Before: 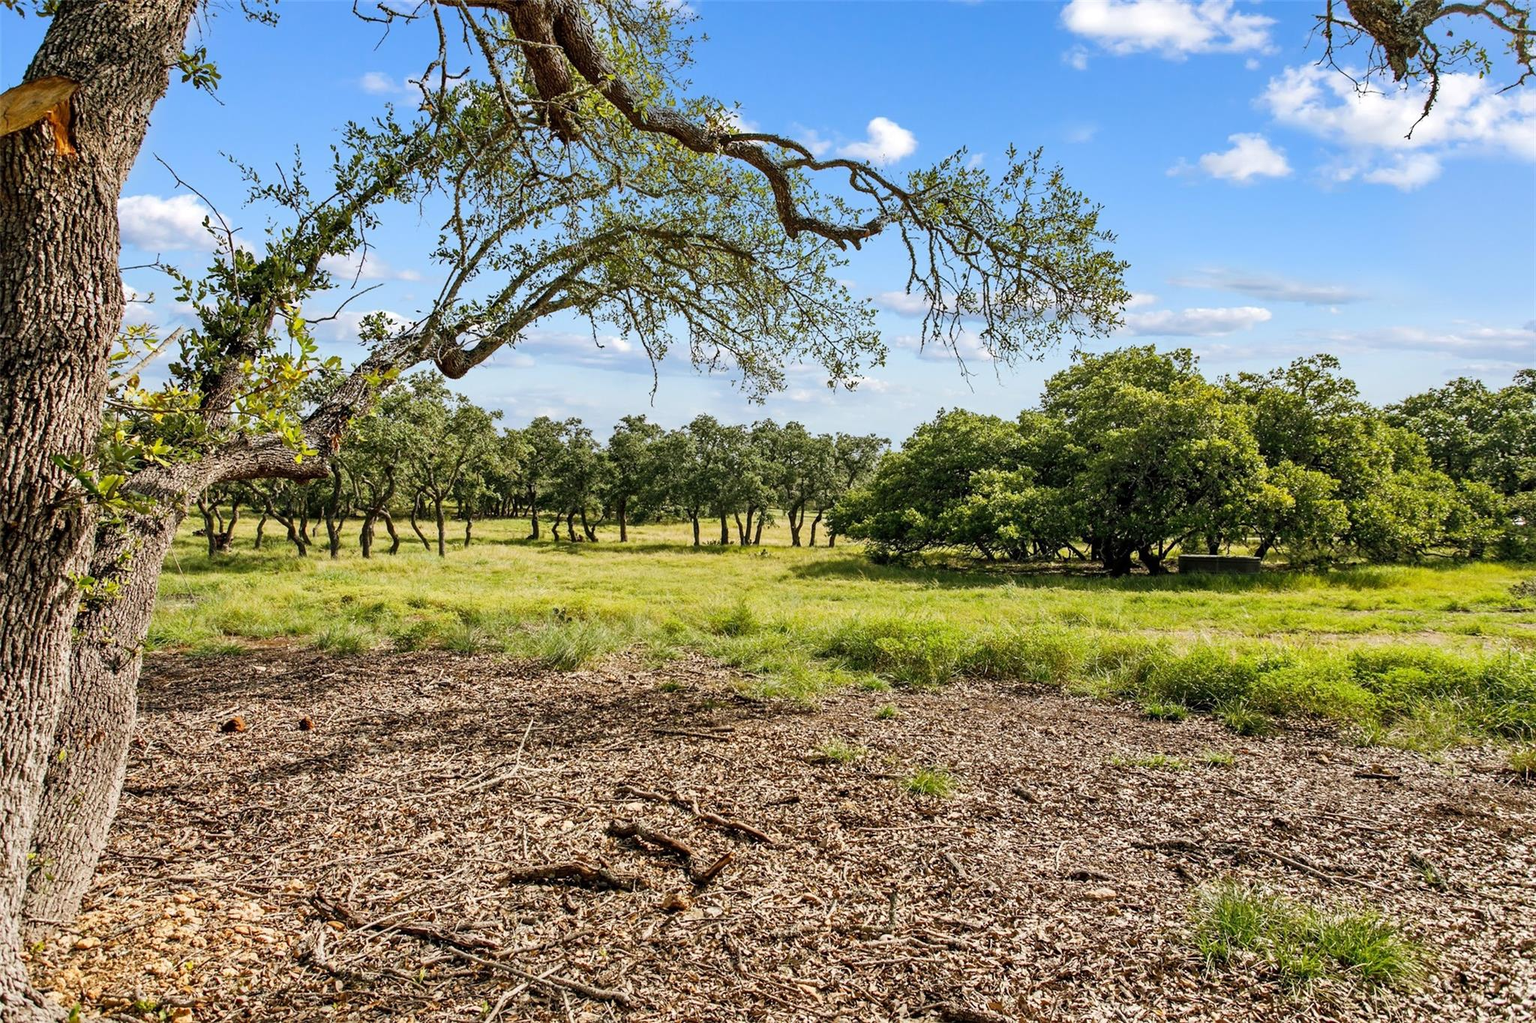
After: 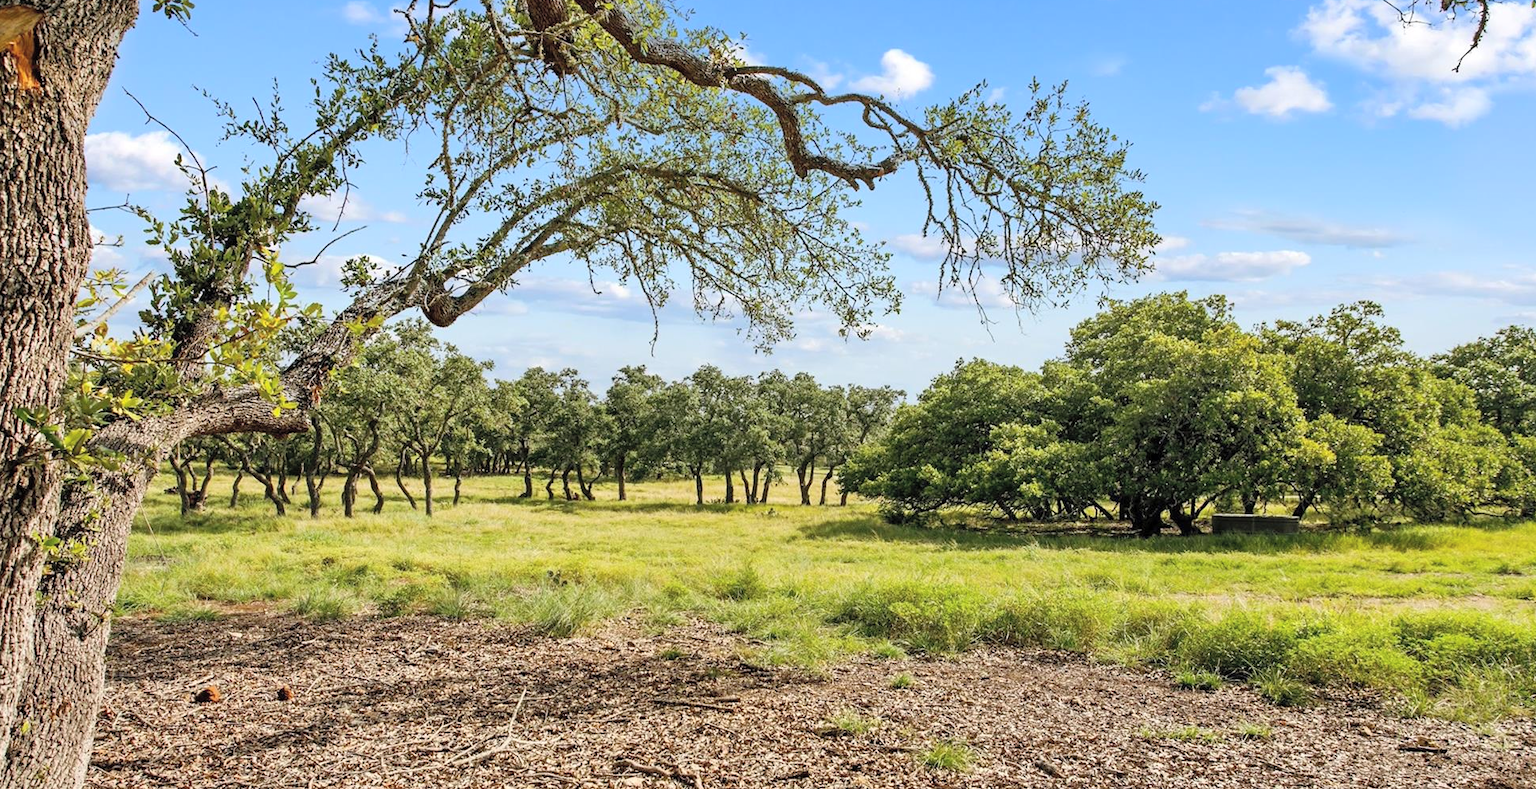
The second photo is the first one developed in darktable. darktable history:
crop: left 2.493%, top 7.036%, right 3.374%, bottom 20.342%
contrast brightness saturation: brightness 0.138
